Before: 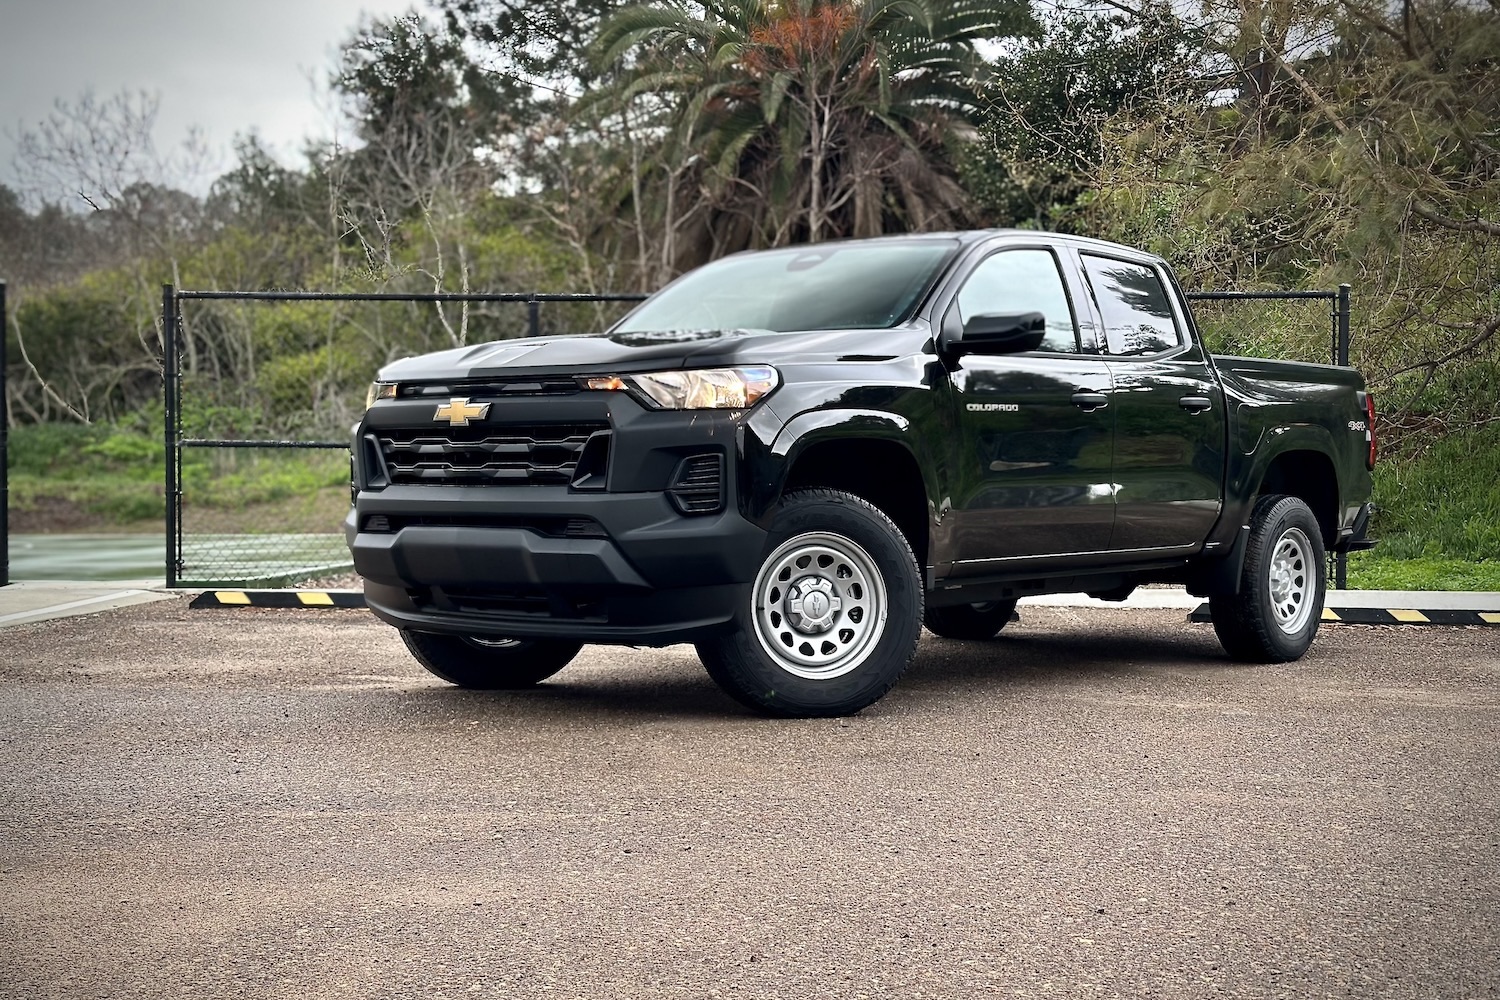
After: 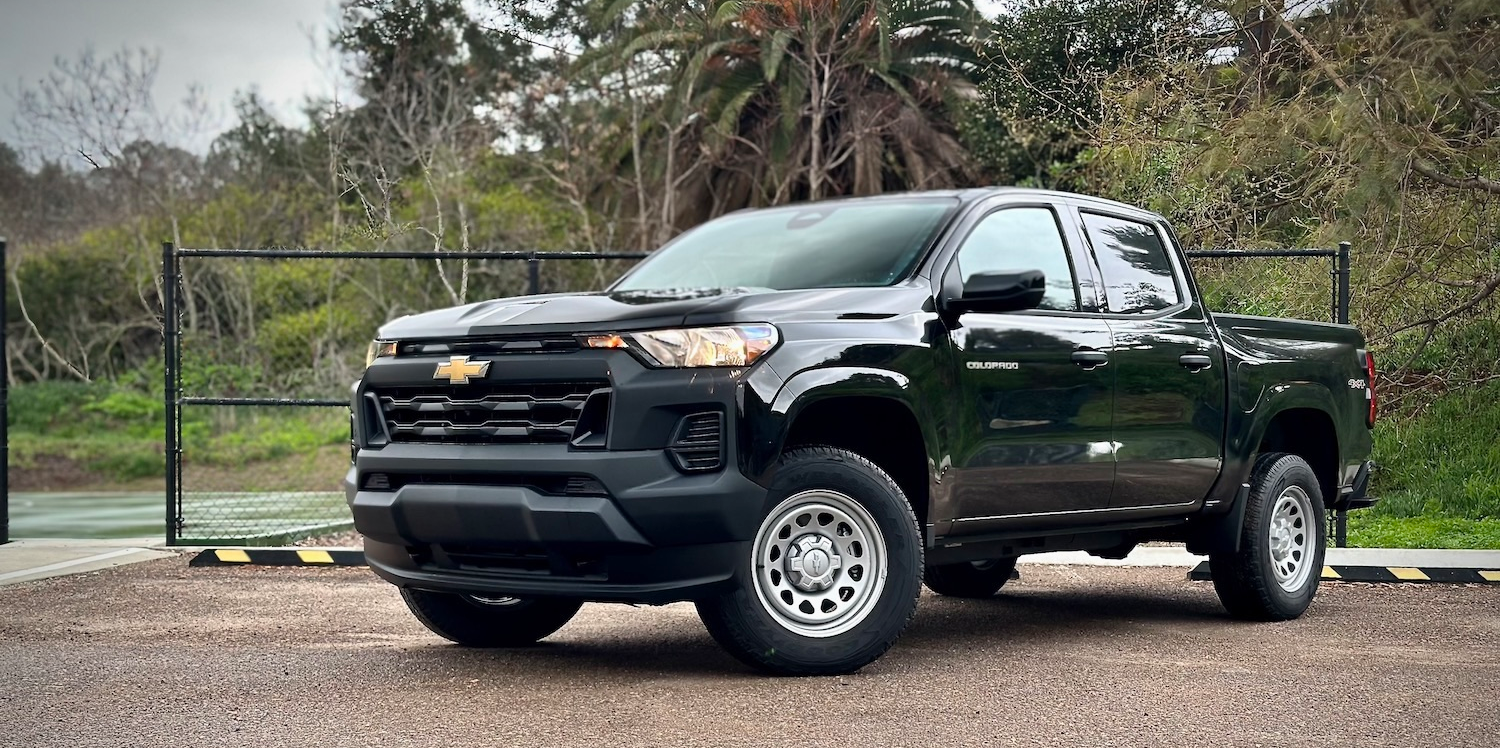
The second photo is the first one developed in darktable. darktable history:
crop: top 4.218%, bottom 20.934%
shadows and highlights: shadows 43.88, white point adjustment -1.39, soften with gaussian
exposure: compensate exposure bias true, compensate highlight preservation false
